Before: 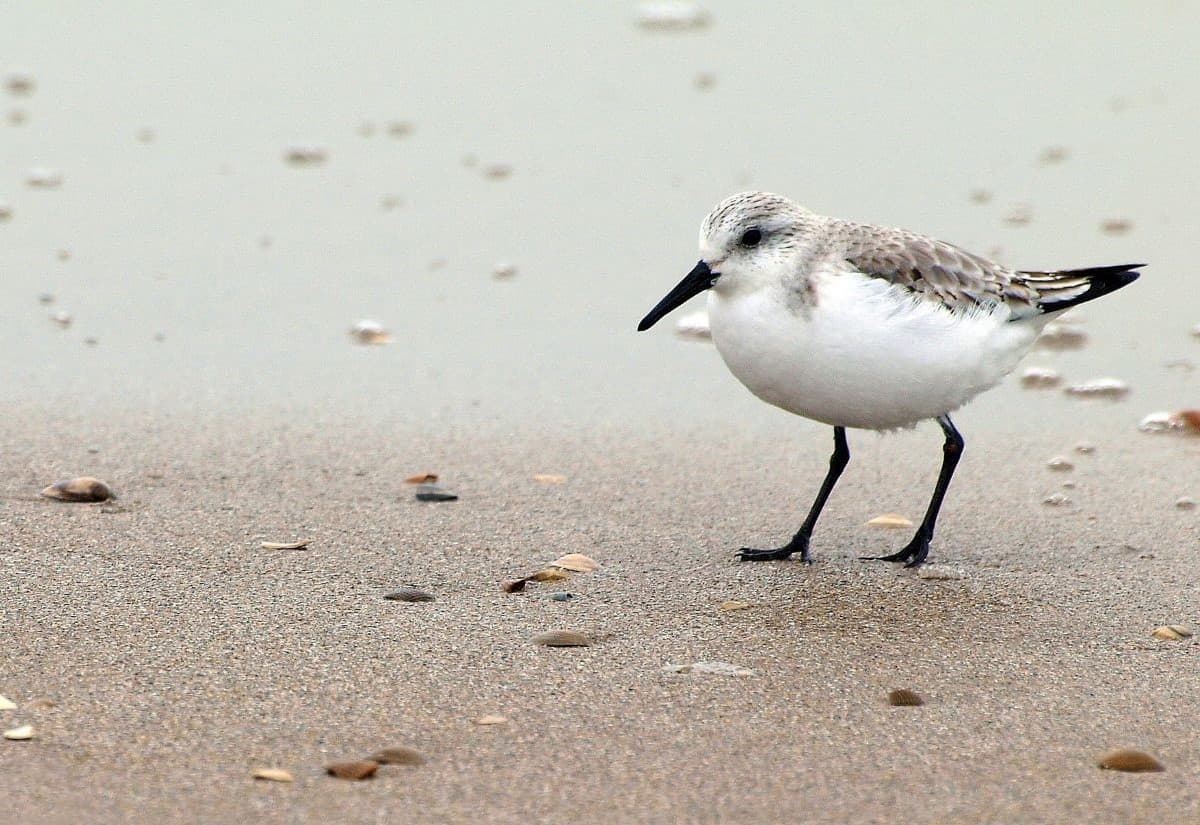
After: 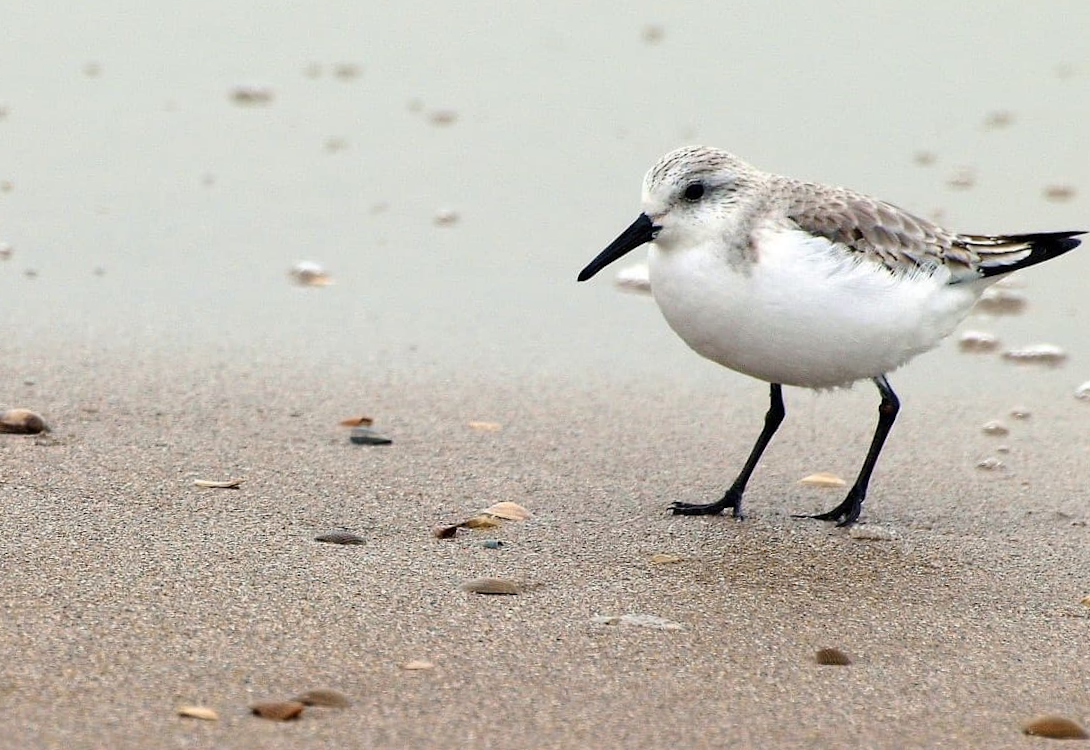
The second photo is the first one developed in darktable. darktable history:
crop and rotate: angle -1.92°, left 3.101%, top 4.125%, right 1.605%, bottom 0.469%
exposure: exposure -0.004 EV, compensate exposure bias true, compensate highlight preservation false
